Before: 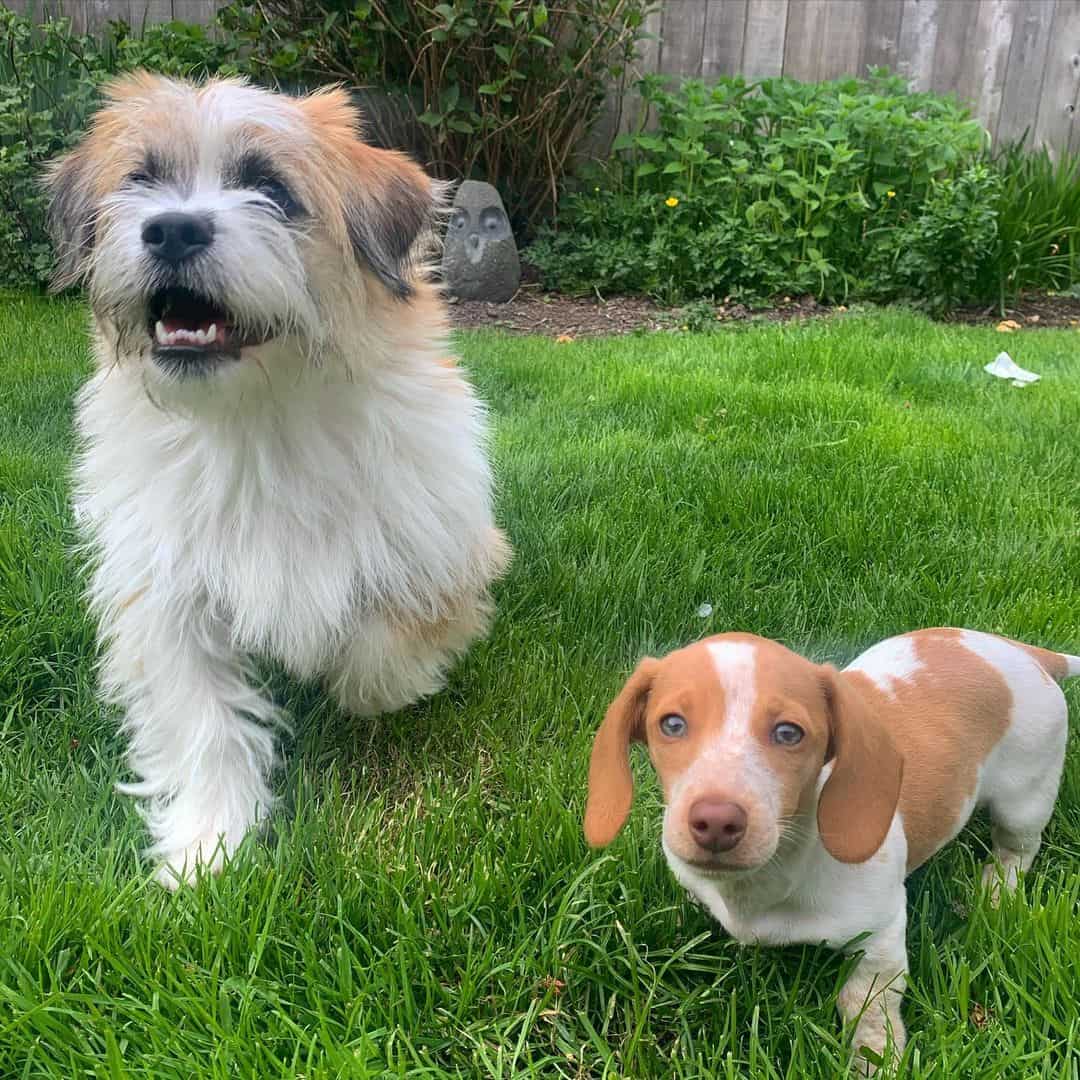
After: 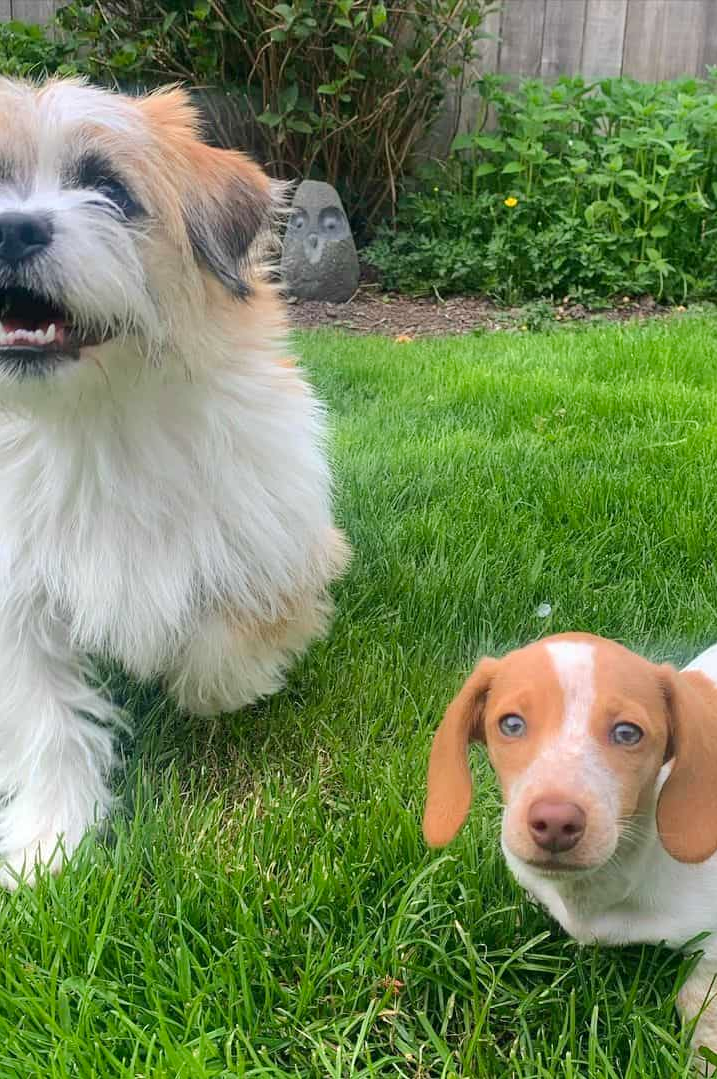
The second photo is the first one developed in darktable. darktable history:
color balance rgb: perceptual saturation grading › global saturation 0.758%, perceptual brilliance grading › mid-tones 9.606%, perceptual brilliance grading › shadows 14.66%
crop and rotate: left 14.991%, right 18.577%
